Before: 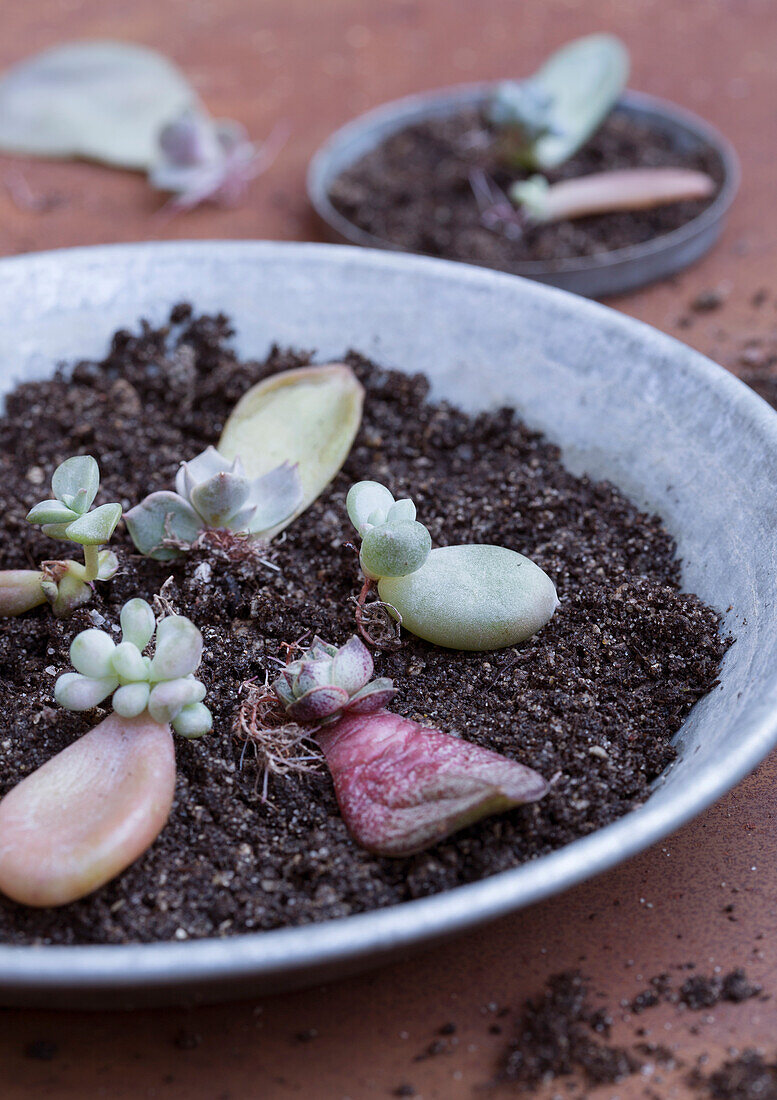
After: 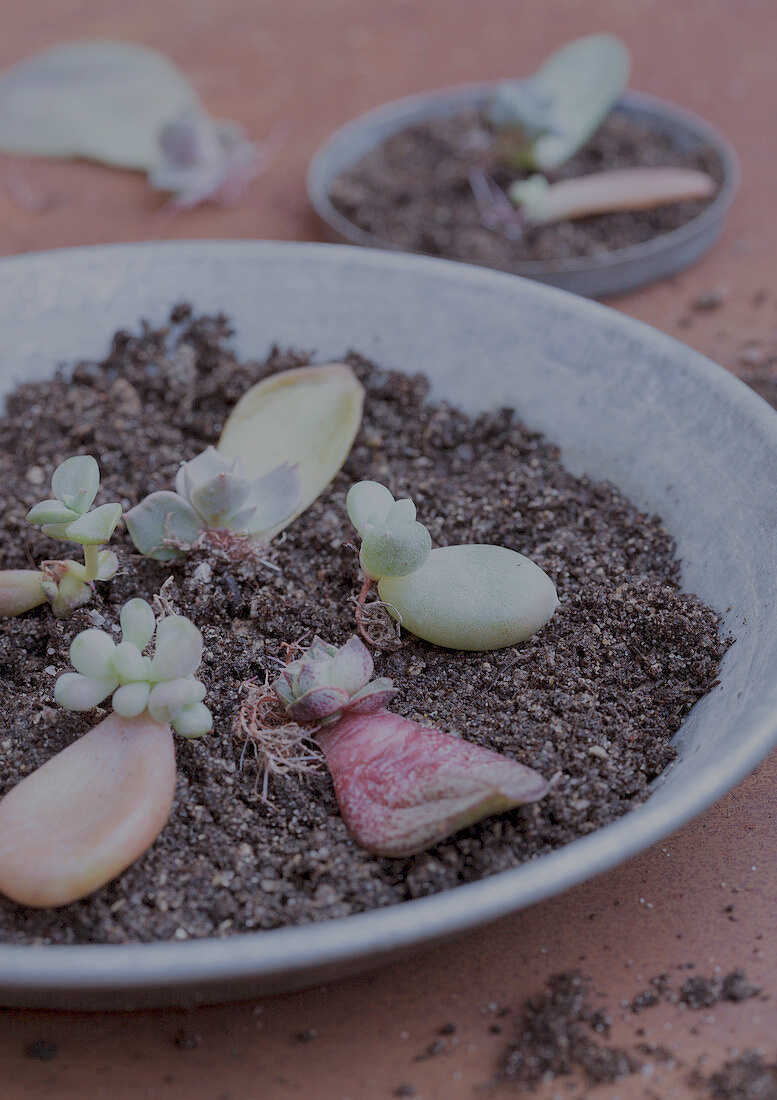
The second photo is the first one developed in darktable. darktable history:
local contrast: mode bilateral grid, contrast 20, coarseness 50, detail 120%, midtone range 0.2
filmic rgb: black relative exposure -15.89 EV, white relative exposure 7.97 EV, hardness 4.15, latitude 49.53%, contrast 0.511
